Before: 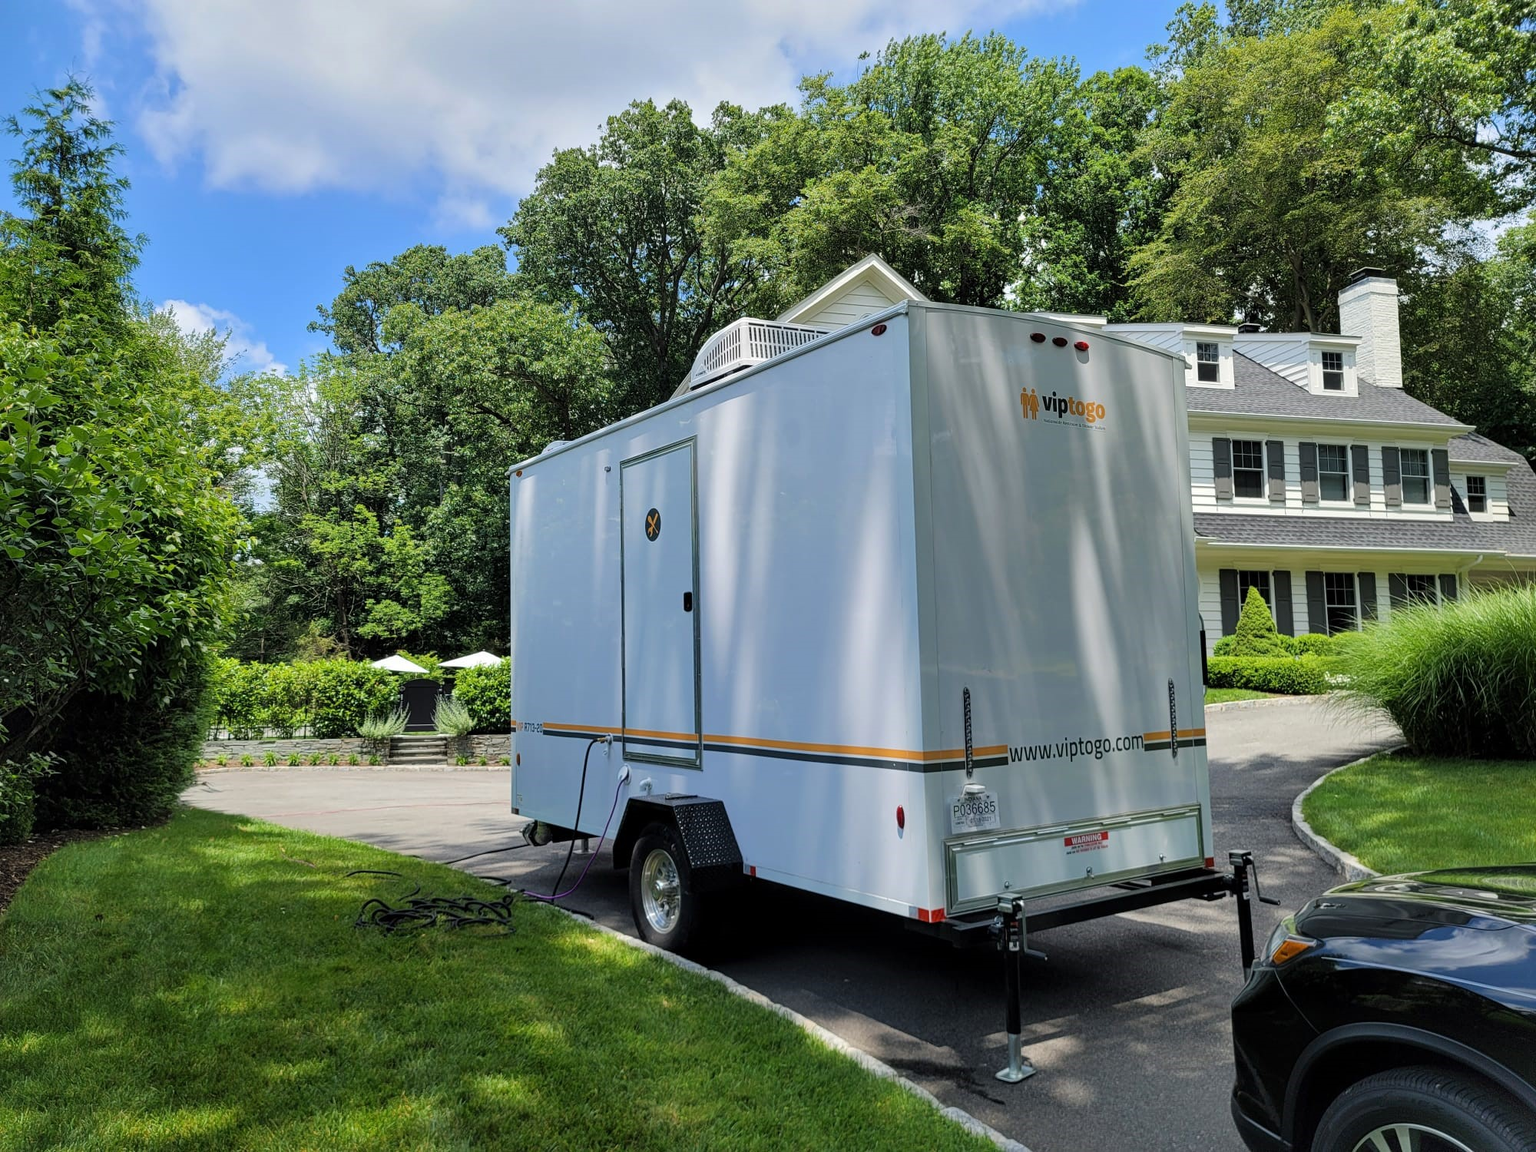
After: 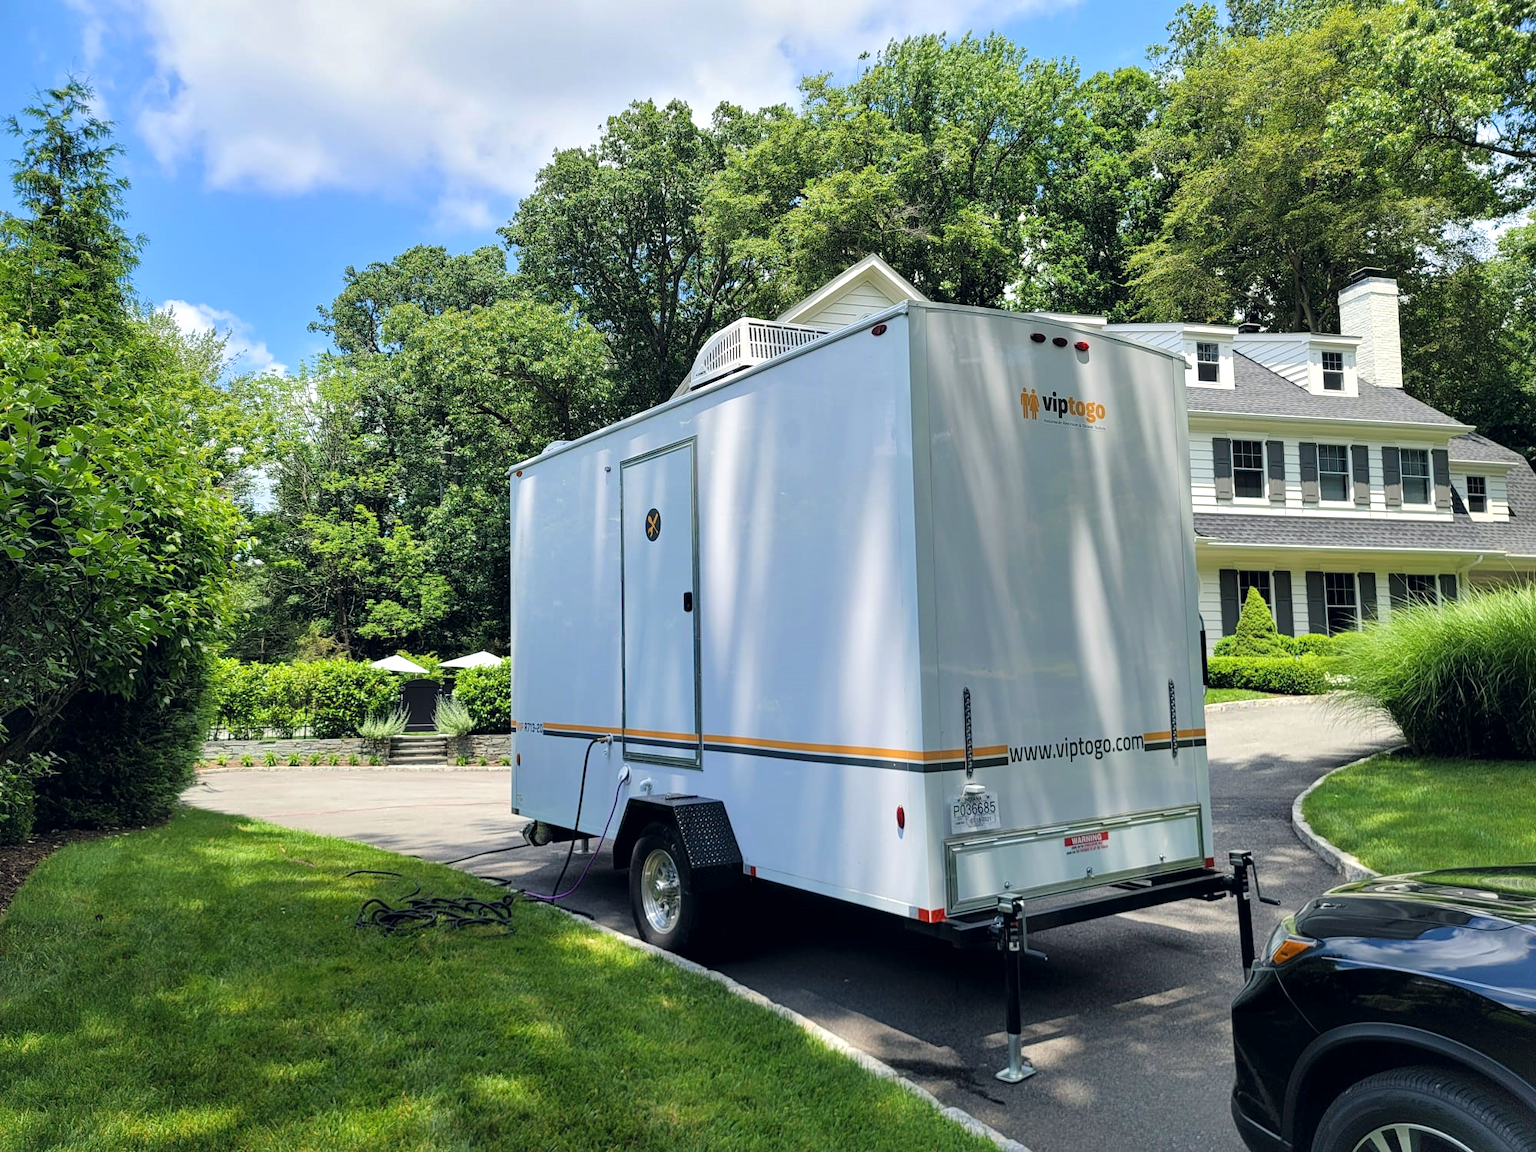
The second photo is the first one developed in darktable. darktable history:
color correction: highlights a* 0.368, highlights b* 2.67, shadows a* -0.883, shadows b* -4.21
exposure: exposure 0.37 EV, compensate highlight preservation false
